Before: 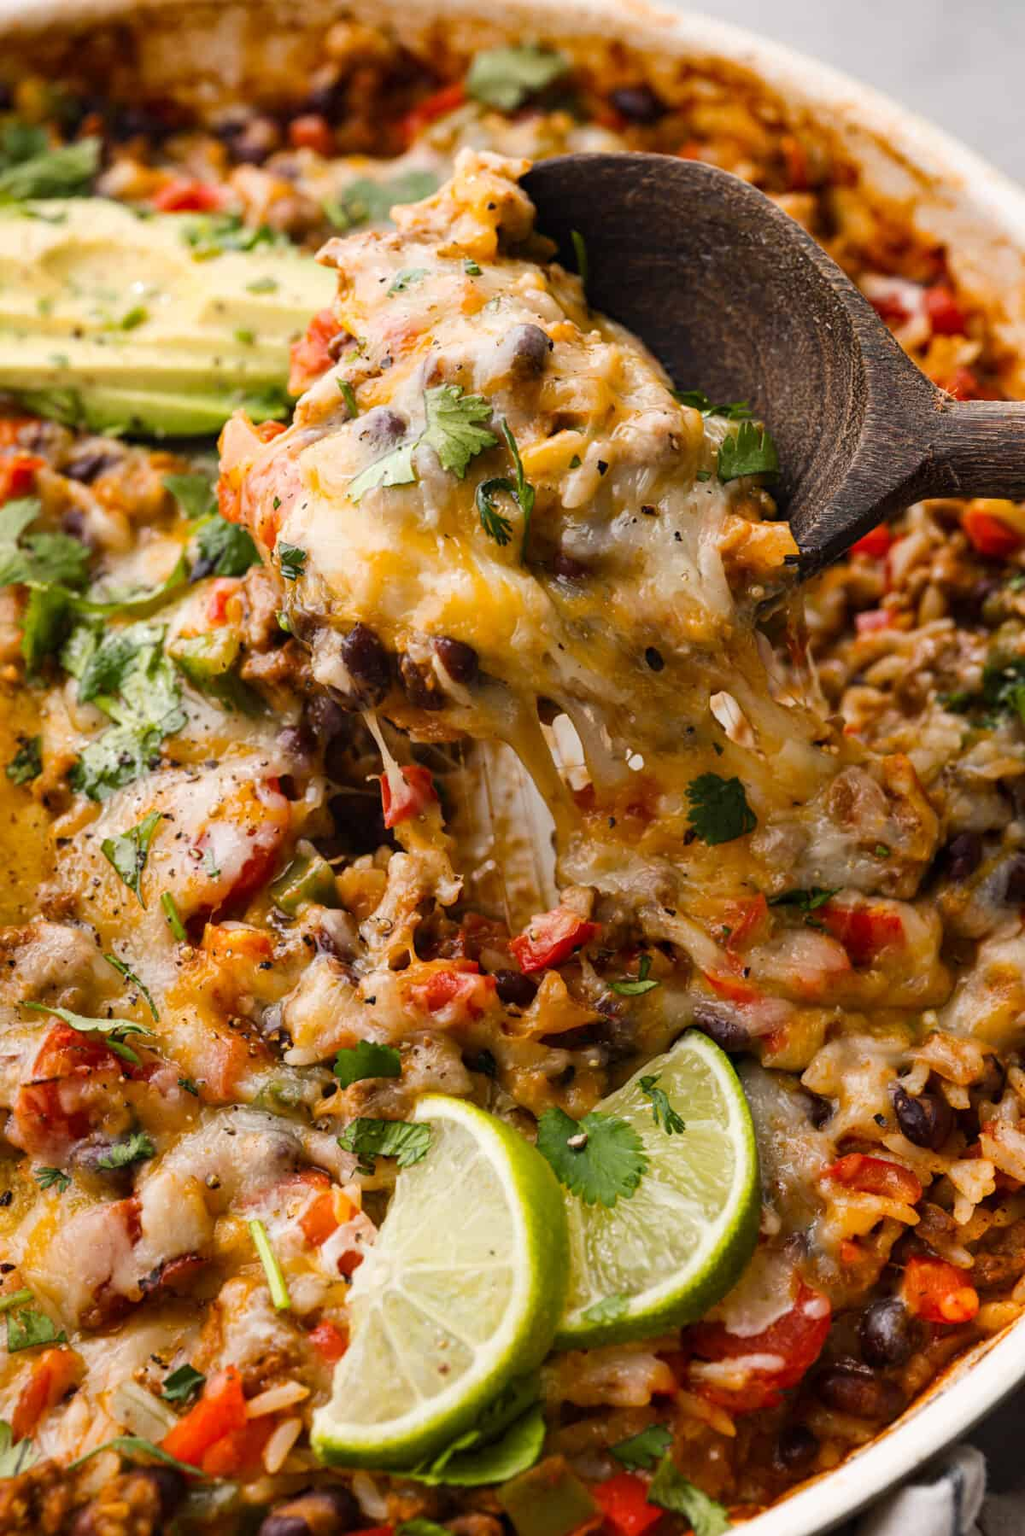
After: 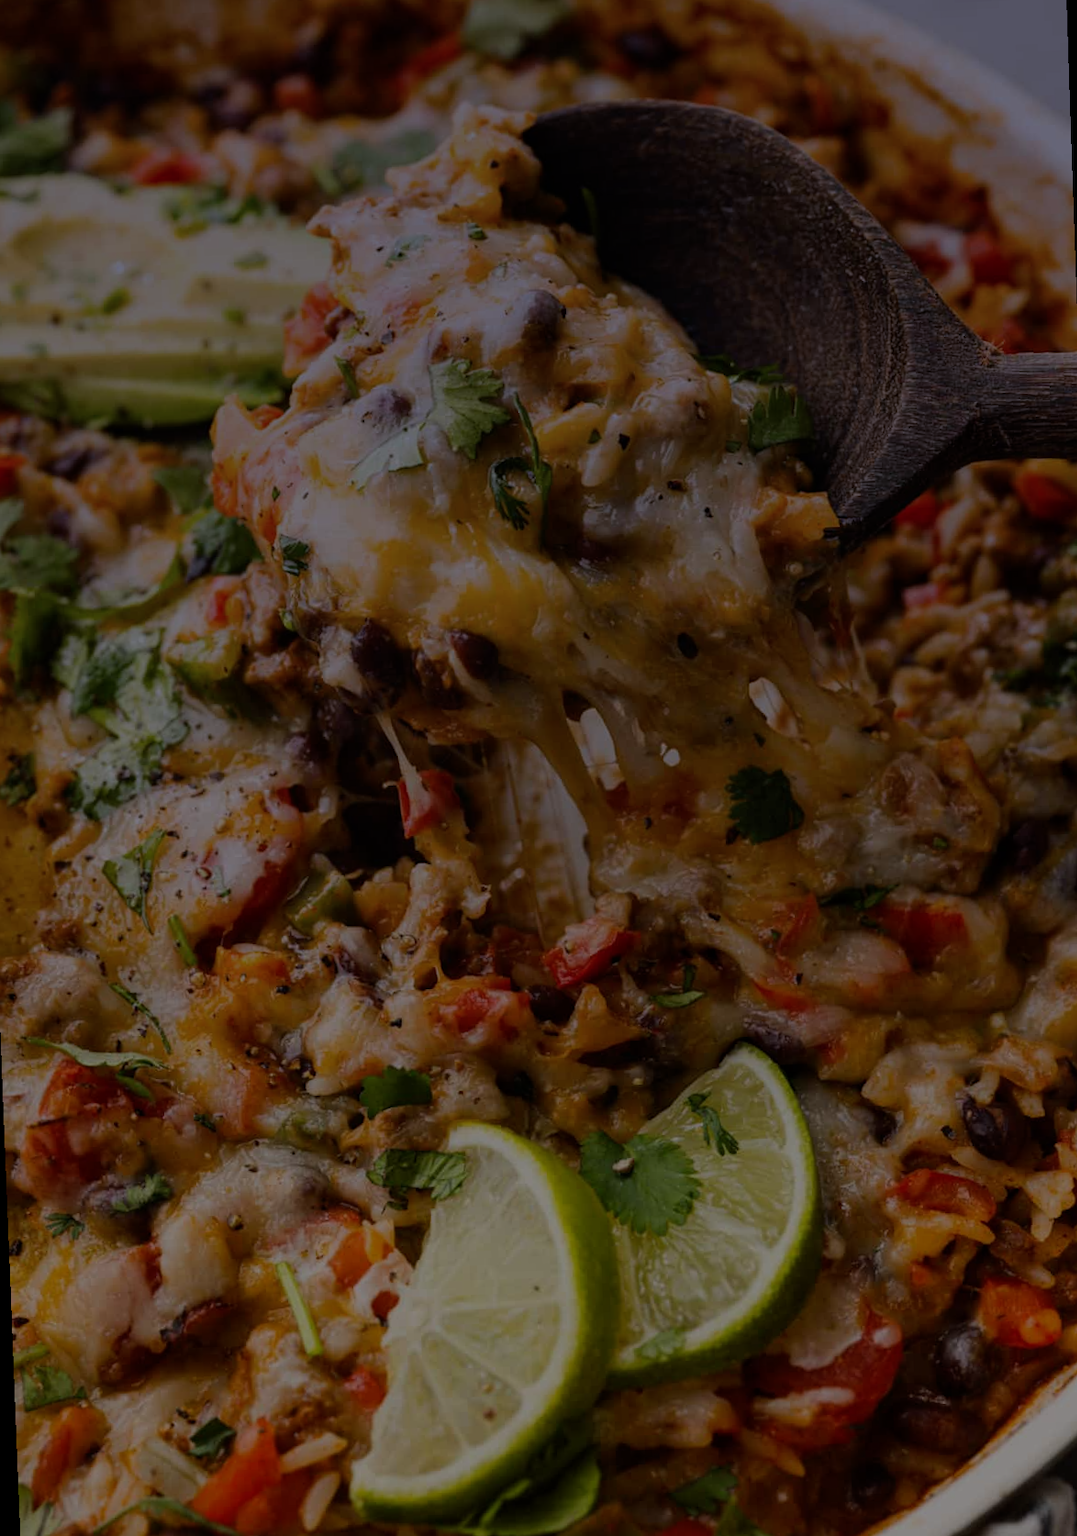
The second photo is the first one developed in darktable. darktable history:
exposure: exposure -2.002 EV, compensate highlight preservation false
graduated density: hue 238.83°, saturation 50%
rotate and perspective: rotation -2.12°, lens shift (vertical) 0.009, lens shift (horizontal) -0.008, automatic cropping original format, crop left 0.036, crop right 0.964, crop top 0.05, crop bottom 0.959
